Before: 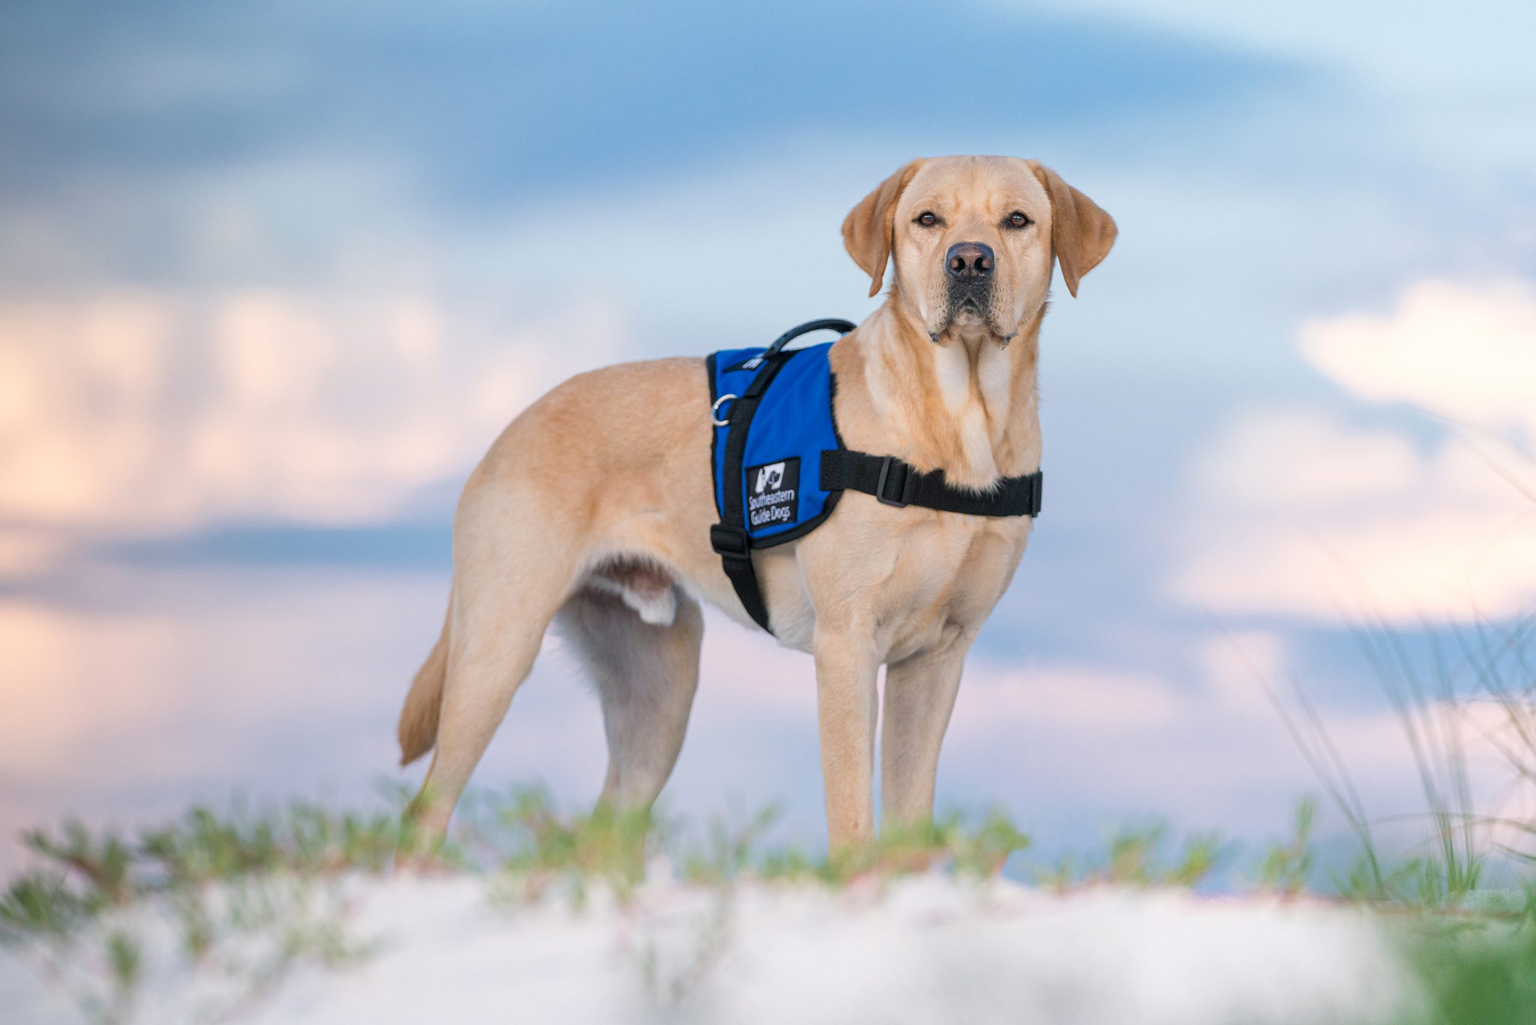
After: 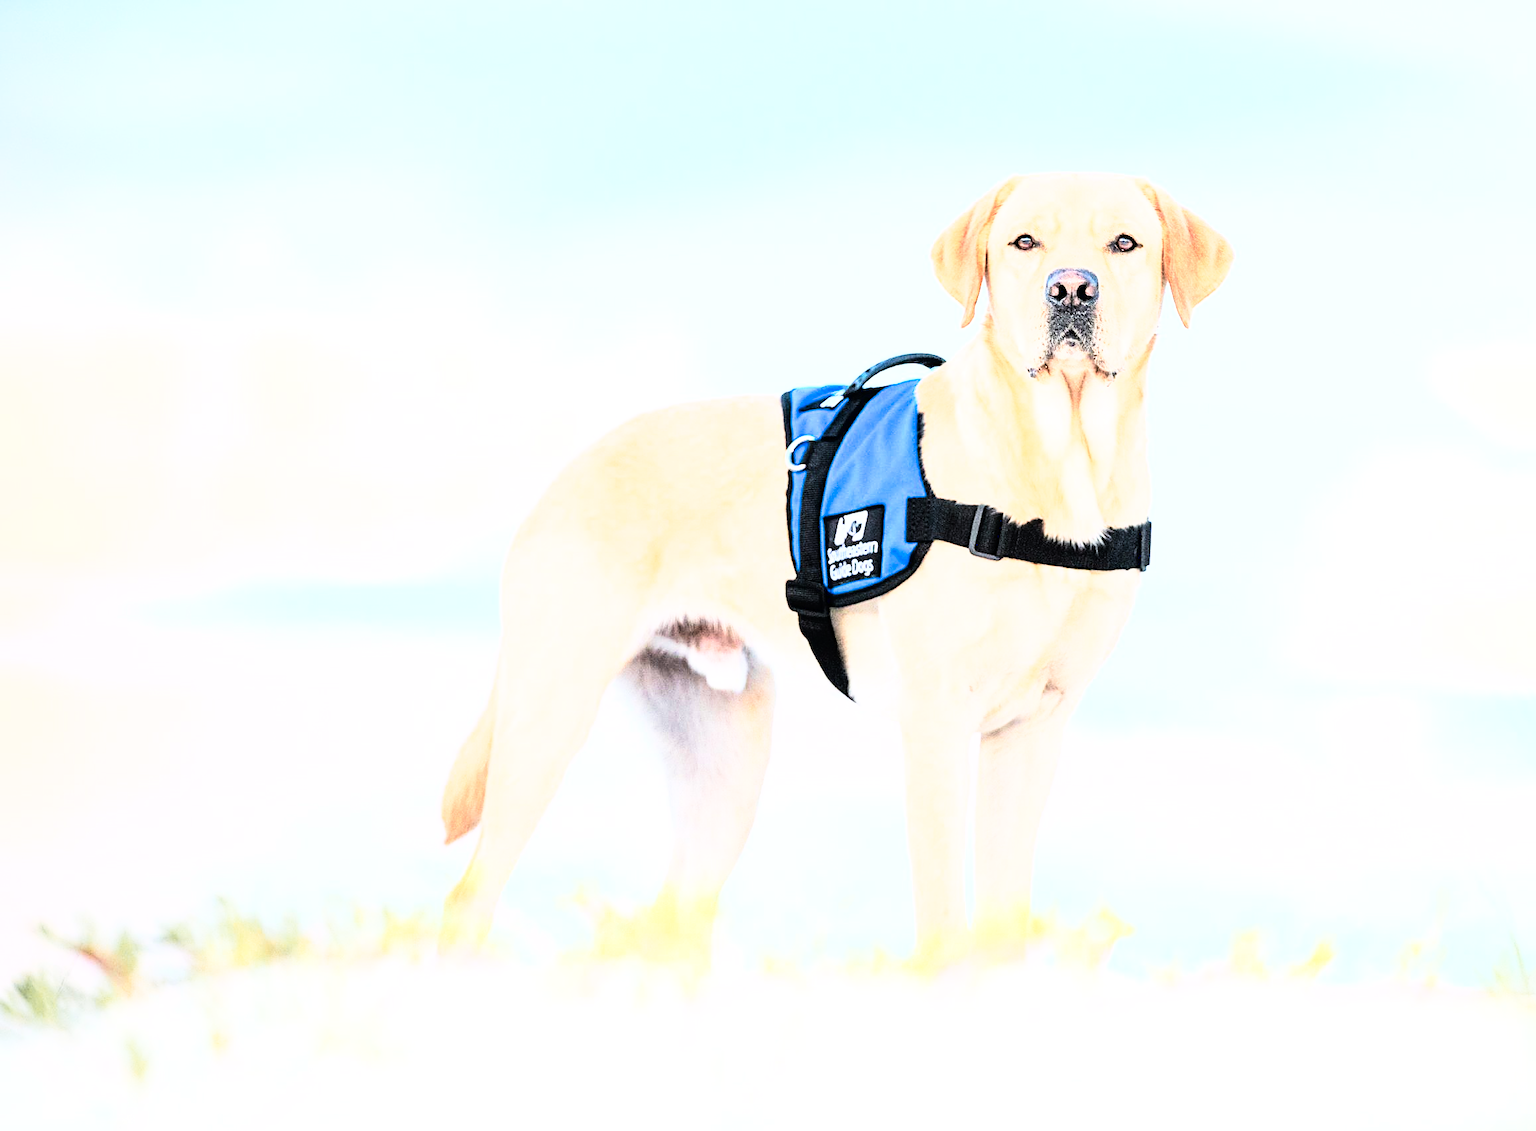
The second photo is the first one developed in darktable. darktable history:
tone equalizer: -8 EV -1.09 EV, -7 EV -1.01 EV, -6 EV -0.832 EV, -5 EV -0.618 EV, -3 EV 0.583 EV, -2 EV 0.839 EV, -1 EV 0.987 EV, +0 EV 1.06 EV, mask exposure compensation -0.488 EV
color zones: curves: ch1 [(0.263, 0.53) (0.376, 0.287) (0.487, 0.512) (0.748, 0.547) (1, 0.513)]; ch2 [(0.262, 0.45) (0.751, 0.477)]
crop: right 9.483%, bottom 0.027%
base curve: curves: ch0 [(0, 0) (0.007, 0.004) (0.027, 0.03) (0.046, 0.07) (0.207, 0.54) (0.442, 0.872) (0.673, 0.972) (1, 1)], exposure shift 0.01
tone curve: curves: ch0 [(0, 0) (0.003, 0.003) (0.011, 0.012) (0.025, 0.027) (0.044, 0.048) (0.069, 0.075) (0.1, 0.108) (0.136, 0.147) (0.177, 0.192) (0.224, 0.243) (0.277, 0.3) (0.335, 0.363) (0.399, 0.433) (0.468, 0.508) (0.543, 0.589) (0.623, 0.676) (0.709, 0.769) (0.801, 0.868) (0.898, 0.949) (1, 1)], preserve colors none
exposure: exposure -0.011 EV, compensate exposure bias true, compensate highlight preservation false
sharpen: on, module defaults
